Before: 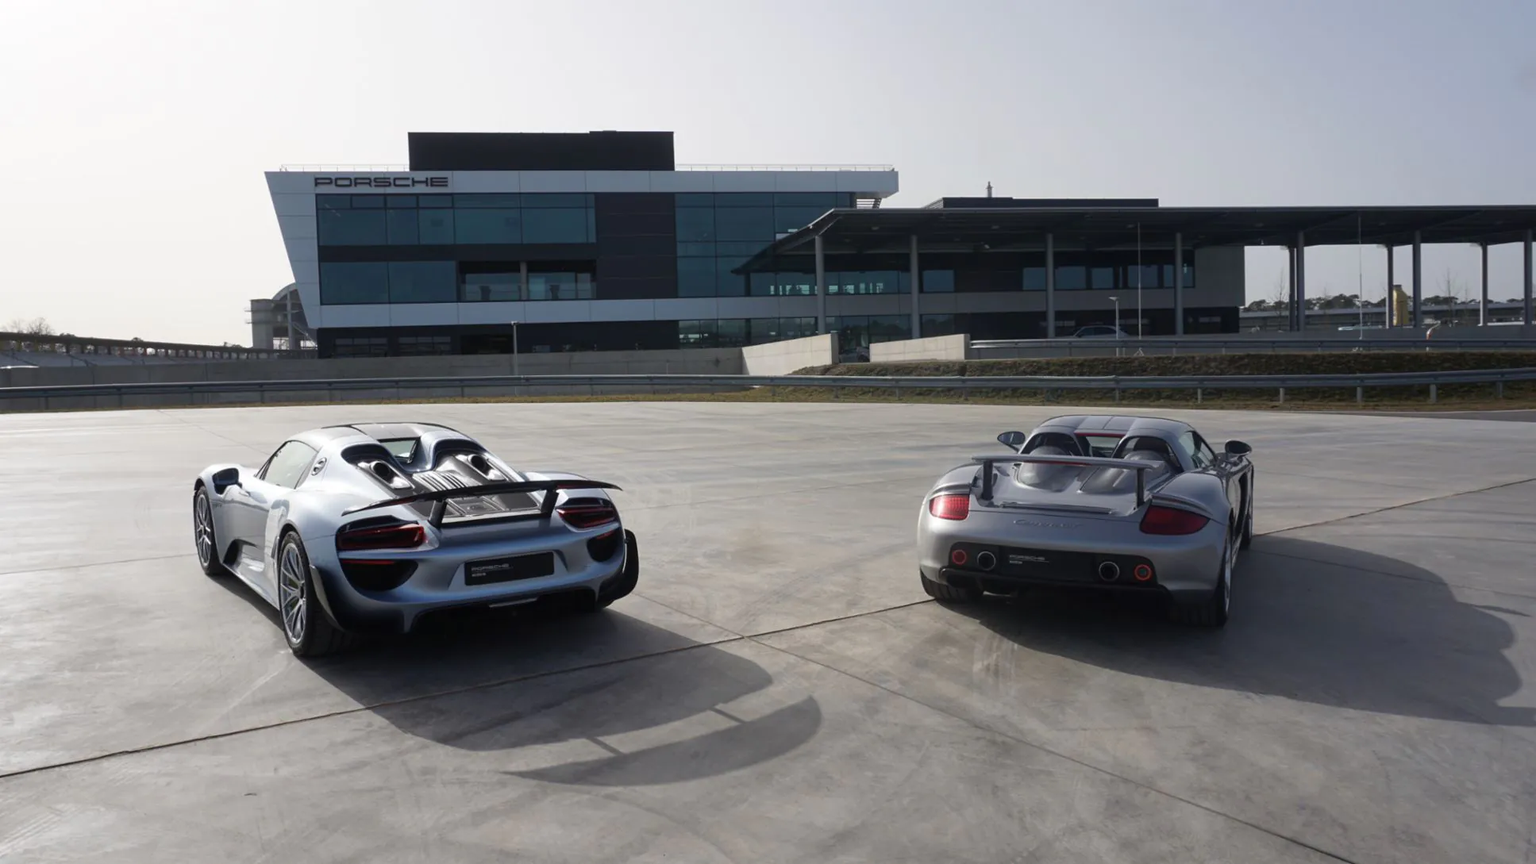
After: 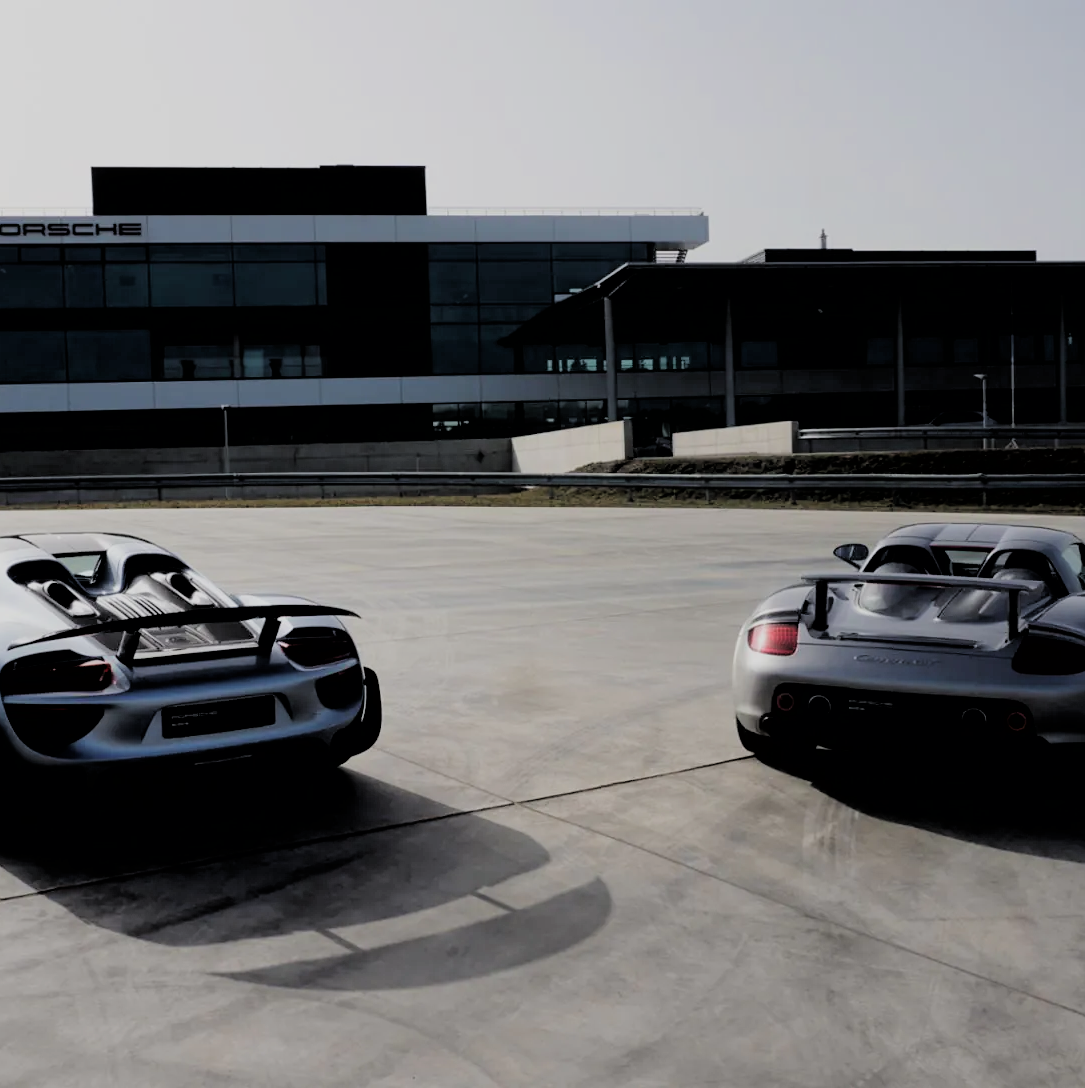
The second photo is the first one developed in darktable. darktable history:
levels: white 99.91%
crop: left 21.888%, right 22.016%, bottom 0.005%
filmic rgb: black relative exposure -2.75 EV, white relative exposure 4.56 EV, threshold 6 EV, hardness 1.76, contrast 1.25, enable highlight reconstruction true
